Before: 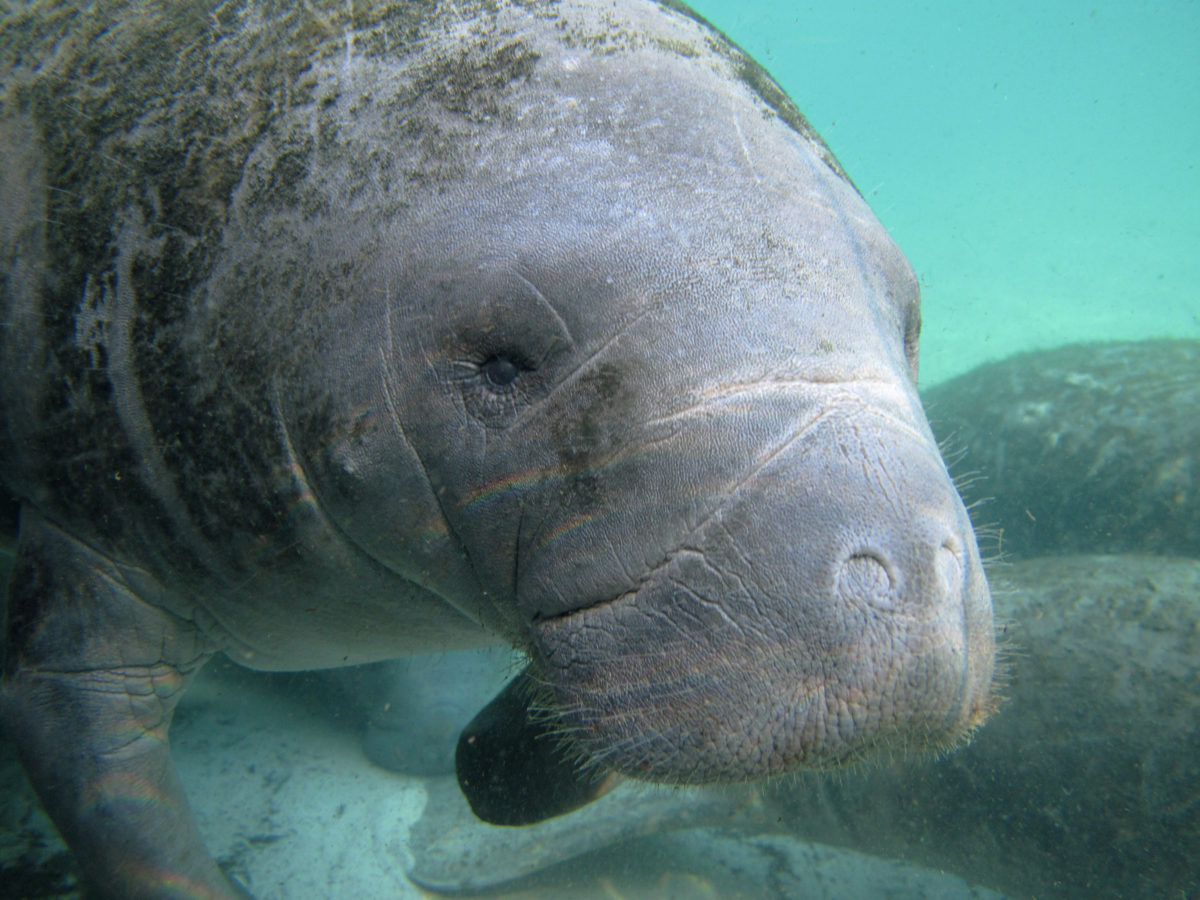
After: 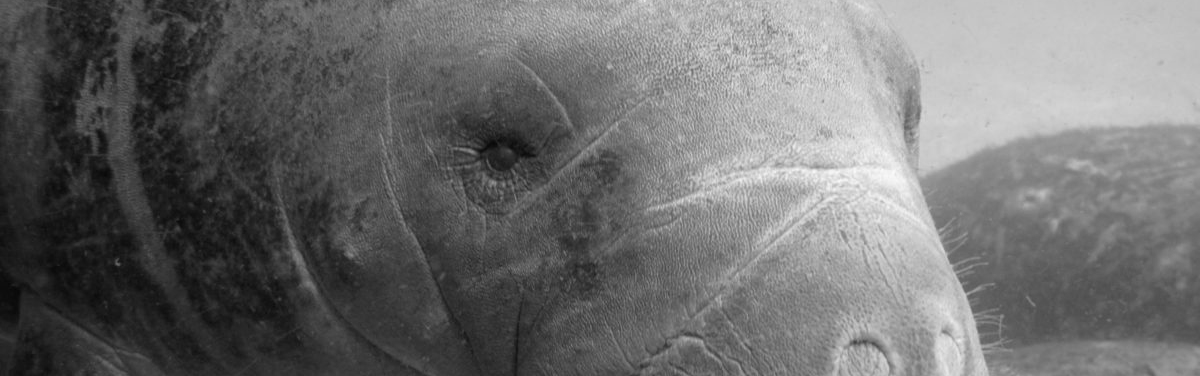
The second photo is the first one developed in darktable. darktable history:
monochrome: a -6.99, b 35.61, size 1.4
crop and rotate: top 23.84%, bottom 34.294%
